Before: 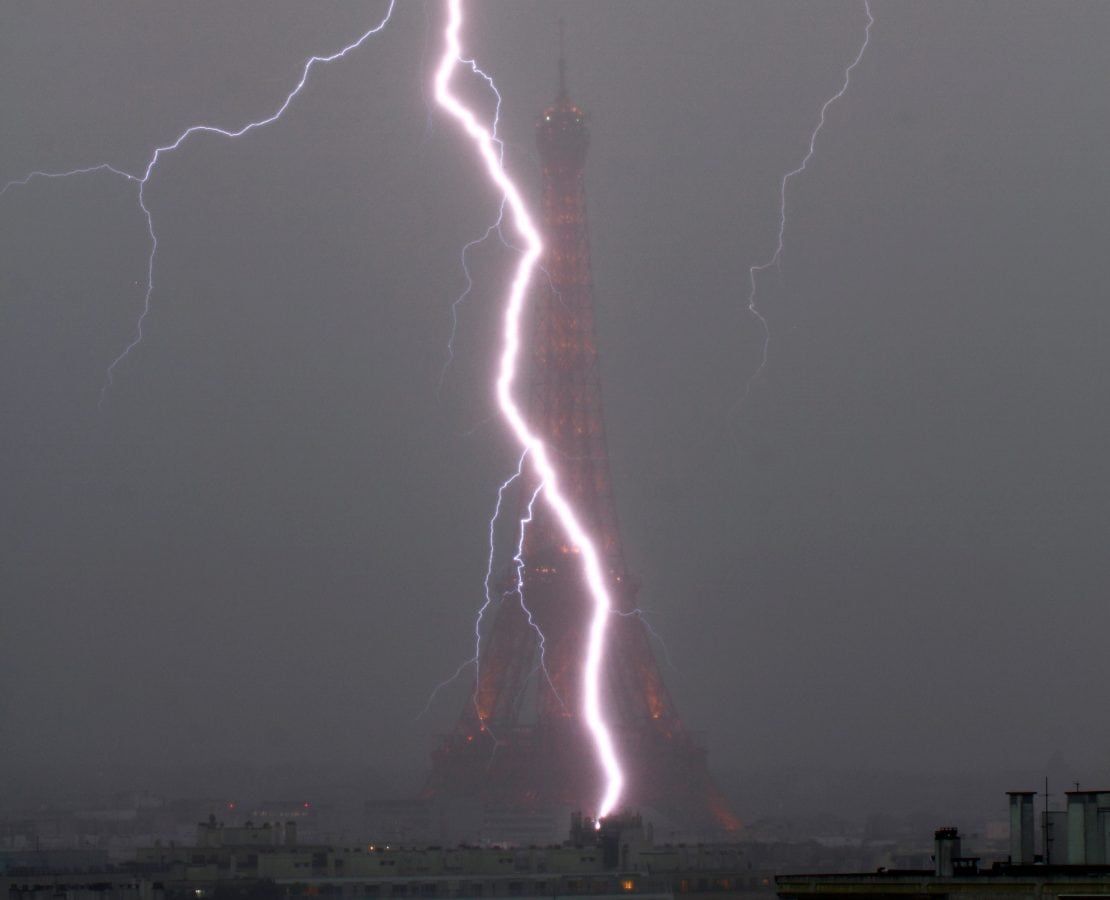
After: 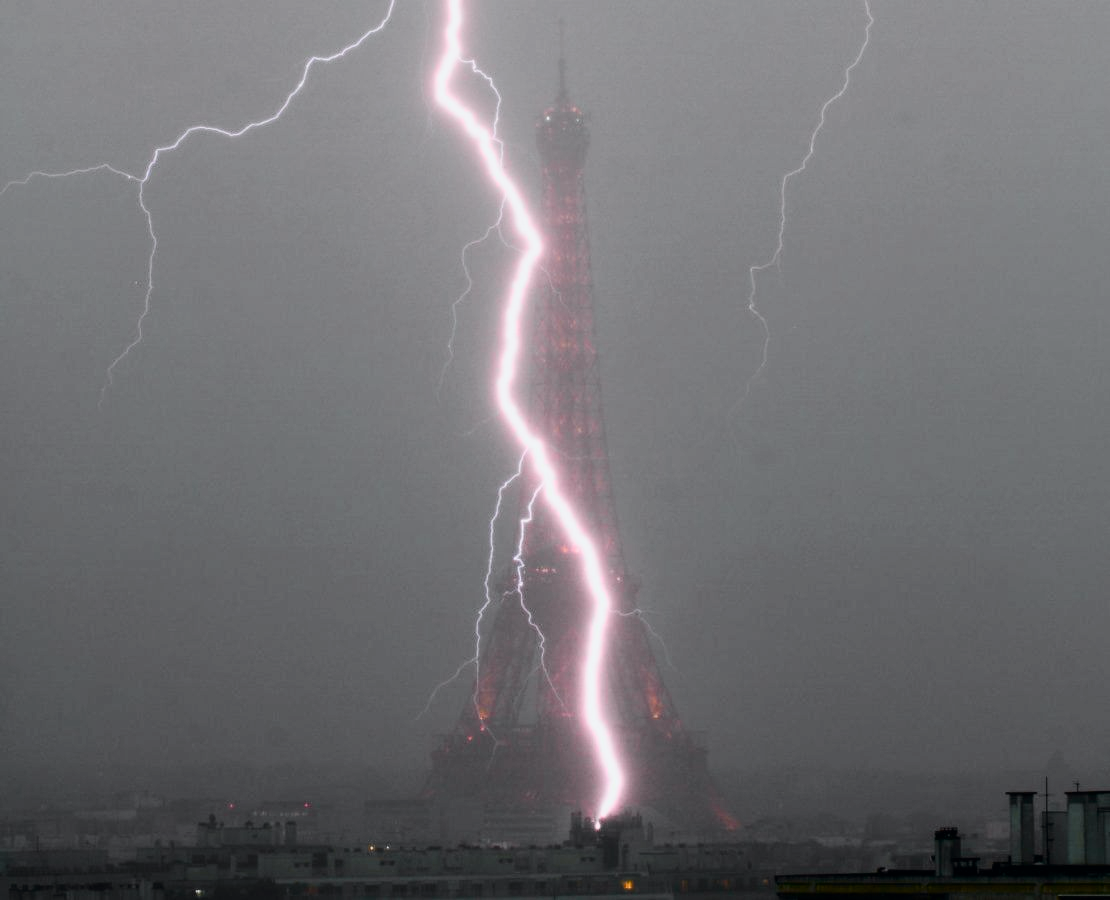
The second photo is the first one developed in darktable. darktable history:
tone curve: curves: ch0 [(0, 0) (0.11, 0.081) (0.256, 0.259) (0.398, 0.475) (0.498, 0.611) (0.65, 0.757) (0.835, 0.883) (1, 0.961)]; ch1 [(0, 0) (0.346, 0.307) (0.408, 0.369) (0.453, 0.457) (0.482, 0.479) (0.502, 0.498) (0.521, 0.51) (0.553, 0.554) (0.618, 0.65) (0.693, 0.727) (1, 1)]; ch2 [(0, 0) (0.358, 0.362) (0.434, 0.46) (0.485, 0.494) (0.5, 0.494) (0.511, 0.508) (0.537, 0.55) (0.579, 0.599) (0.621, 0.693) (1, 1)], color space Lab, independent channels, preserve colors none
